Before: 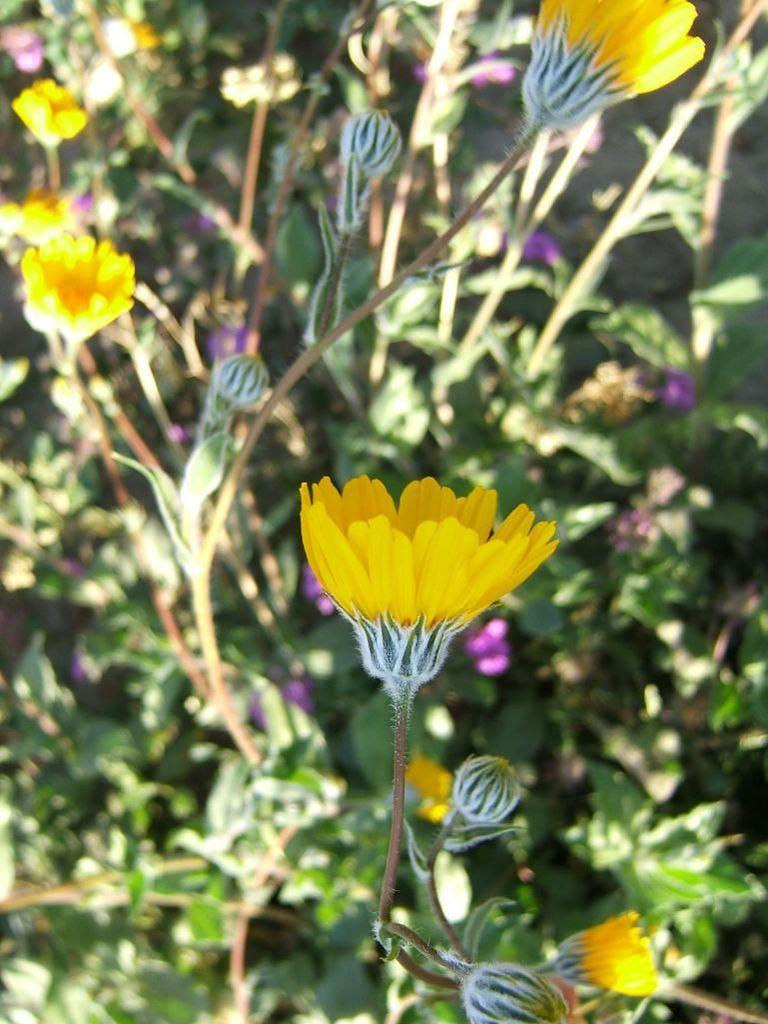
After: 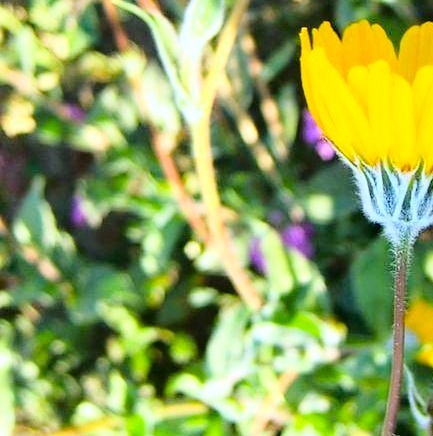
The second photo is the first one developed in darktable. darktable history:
base curve: curves: ch0 [(0, 0) (0.028, 0.03) (0.121, 0.232) (0.46, 0.748) (0.859, 0.968) (1, 1)]
crop: top 44.483%, right 43.593%, bottom 12.892%
haze removal: compatibility mode true, adaptive false
color balance rgb: perceptual saturation grading › global saturation 20%, global vibrance 20%
white balance: red 0.967, blue 1.049
